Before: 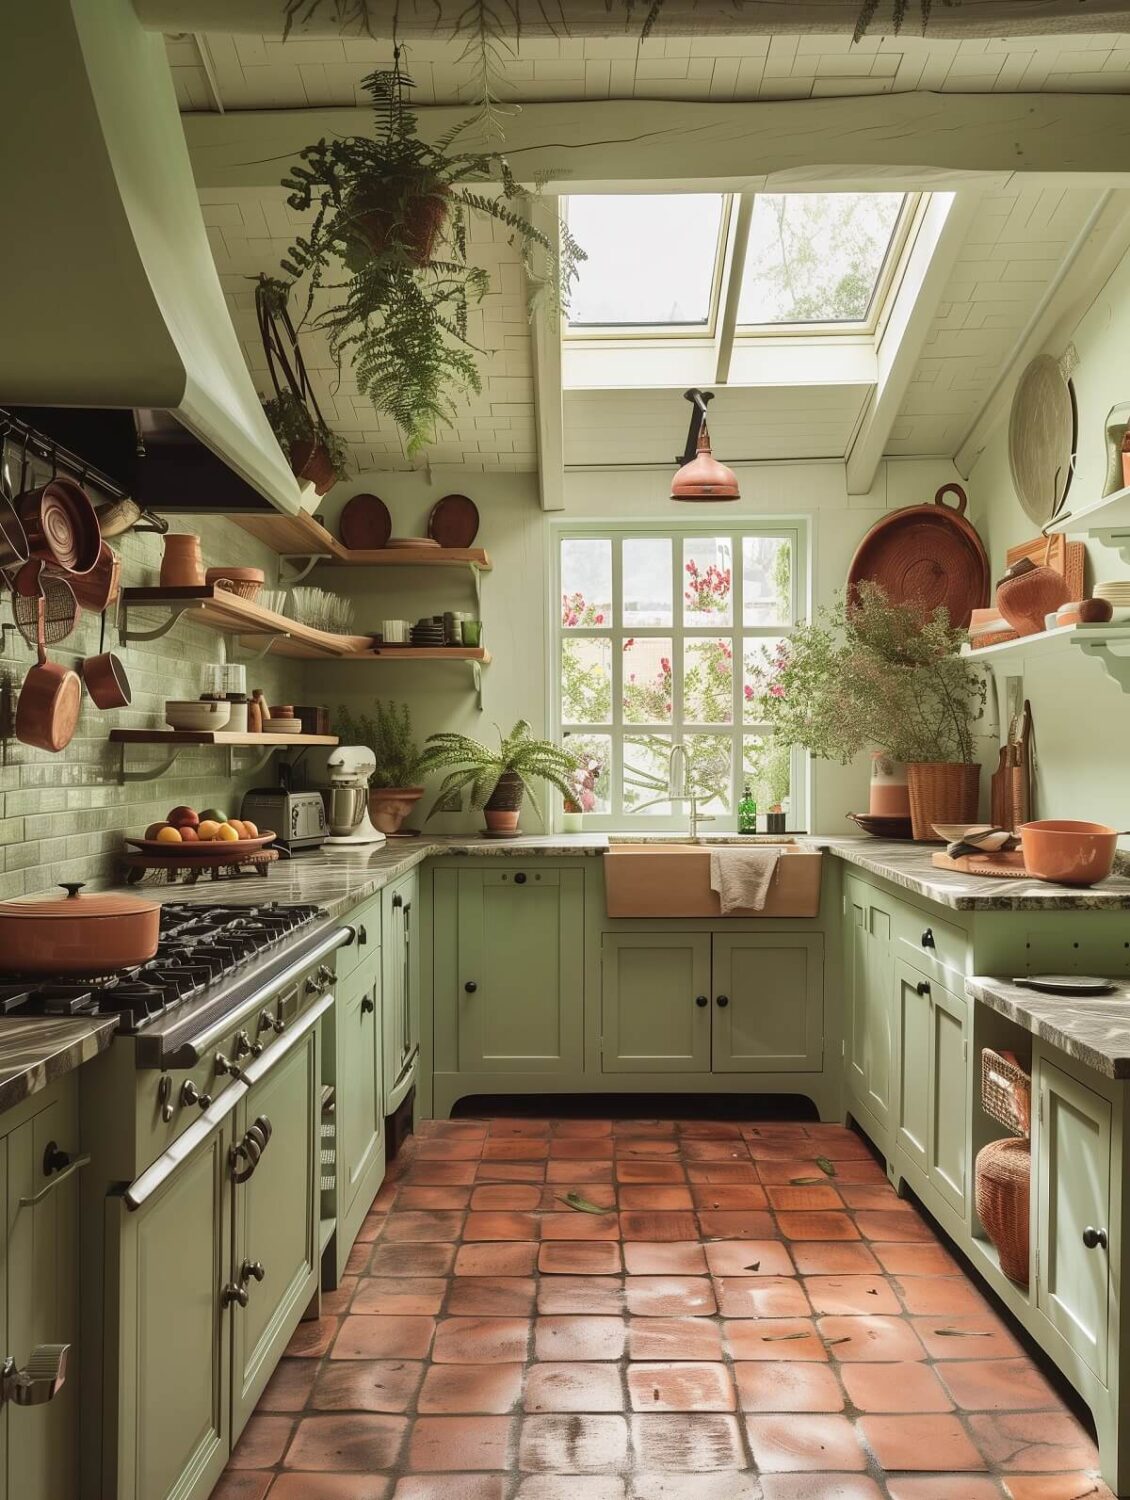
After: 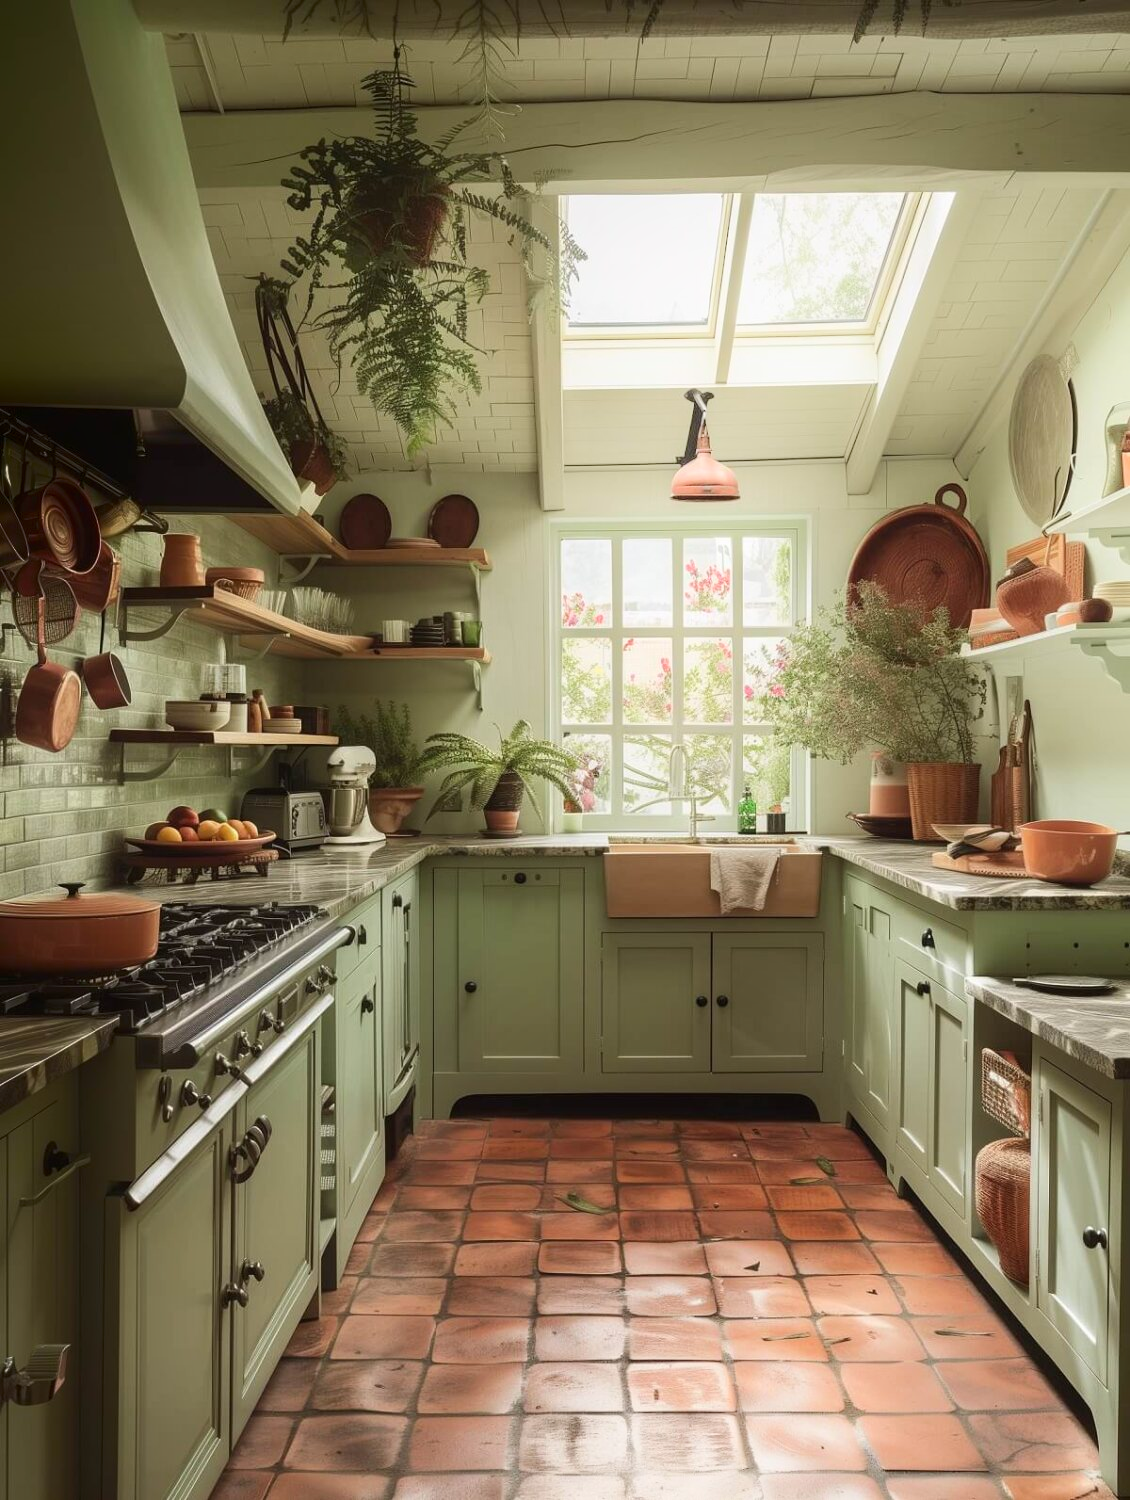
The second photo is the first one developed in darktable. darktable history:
shadows and highlights: shadows -89.38, highlights 88.54, soften with gaussian
